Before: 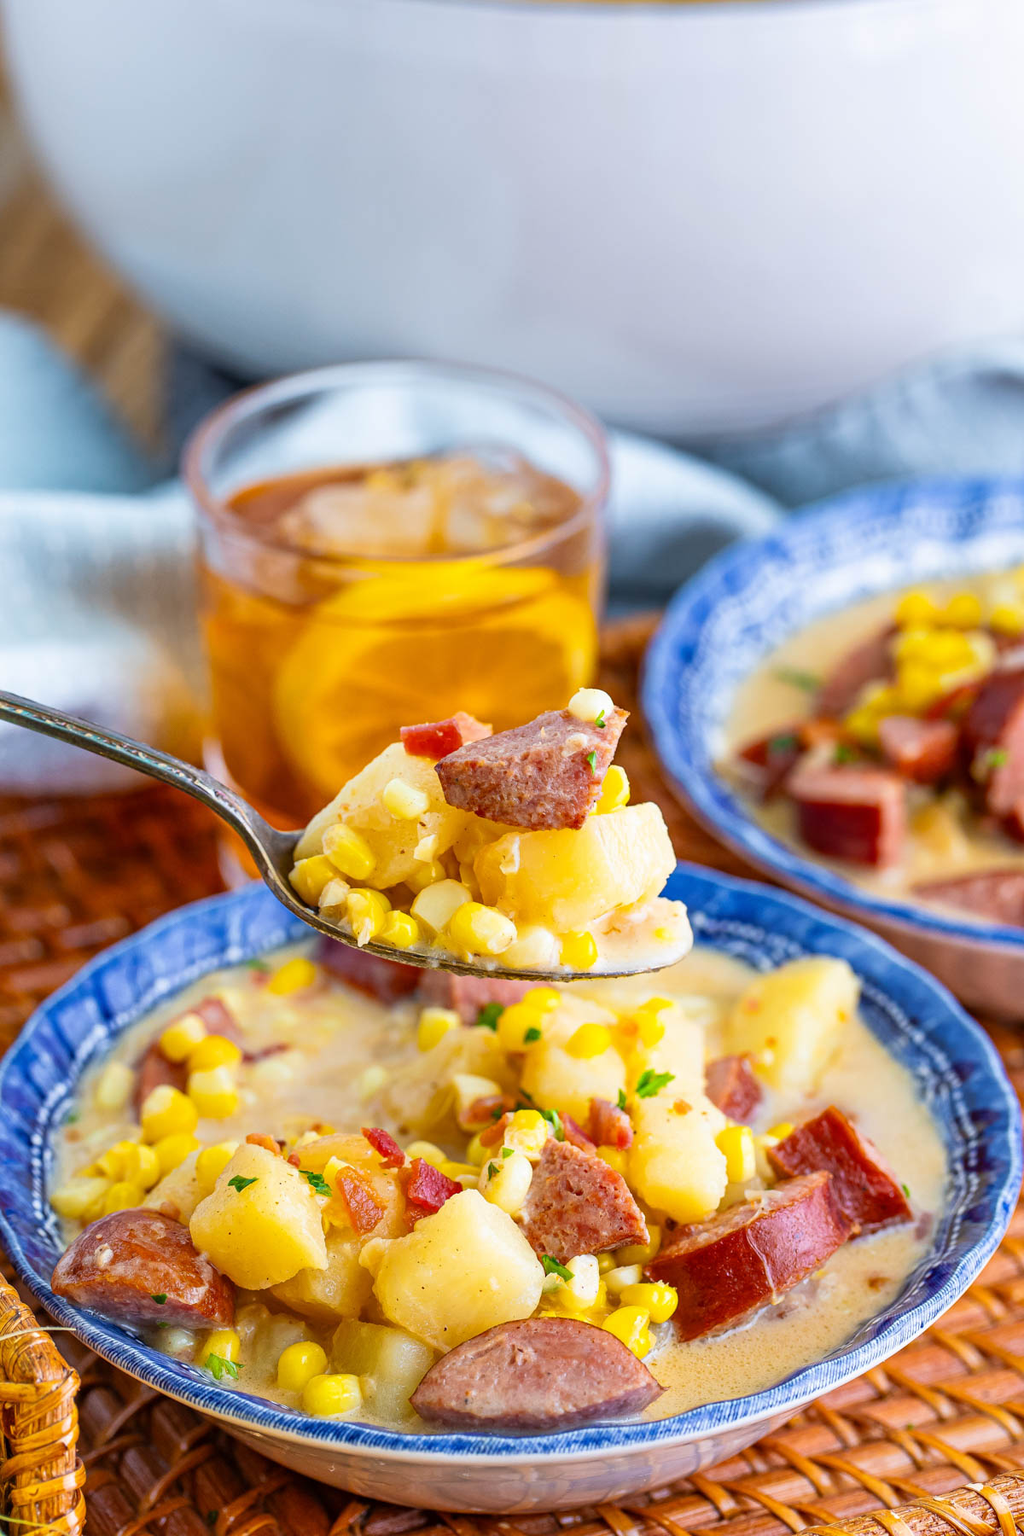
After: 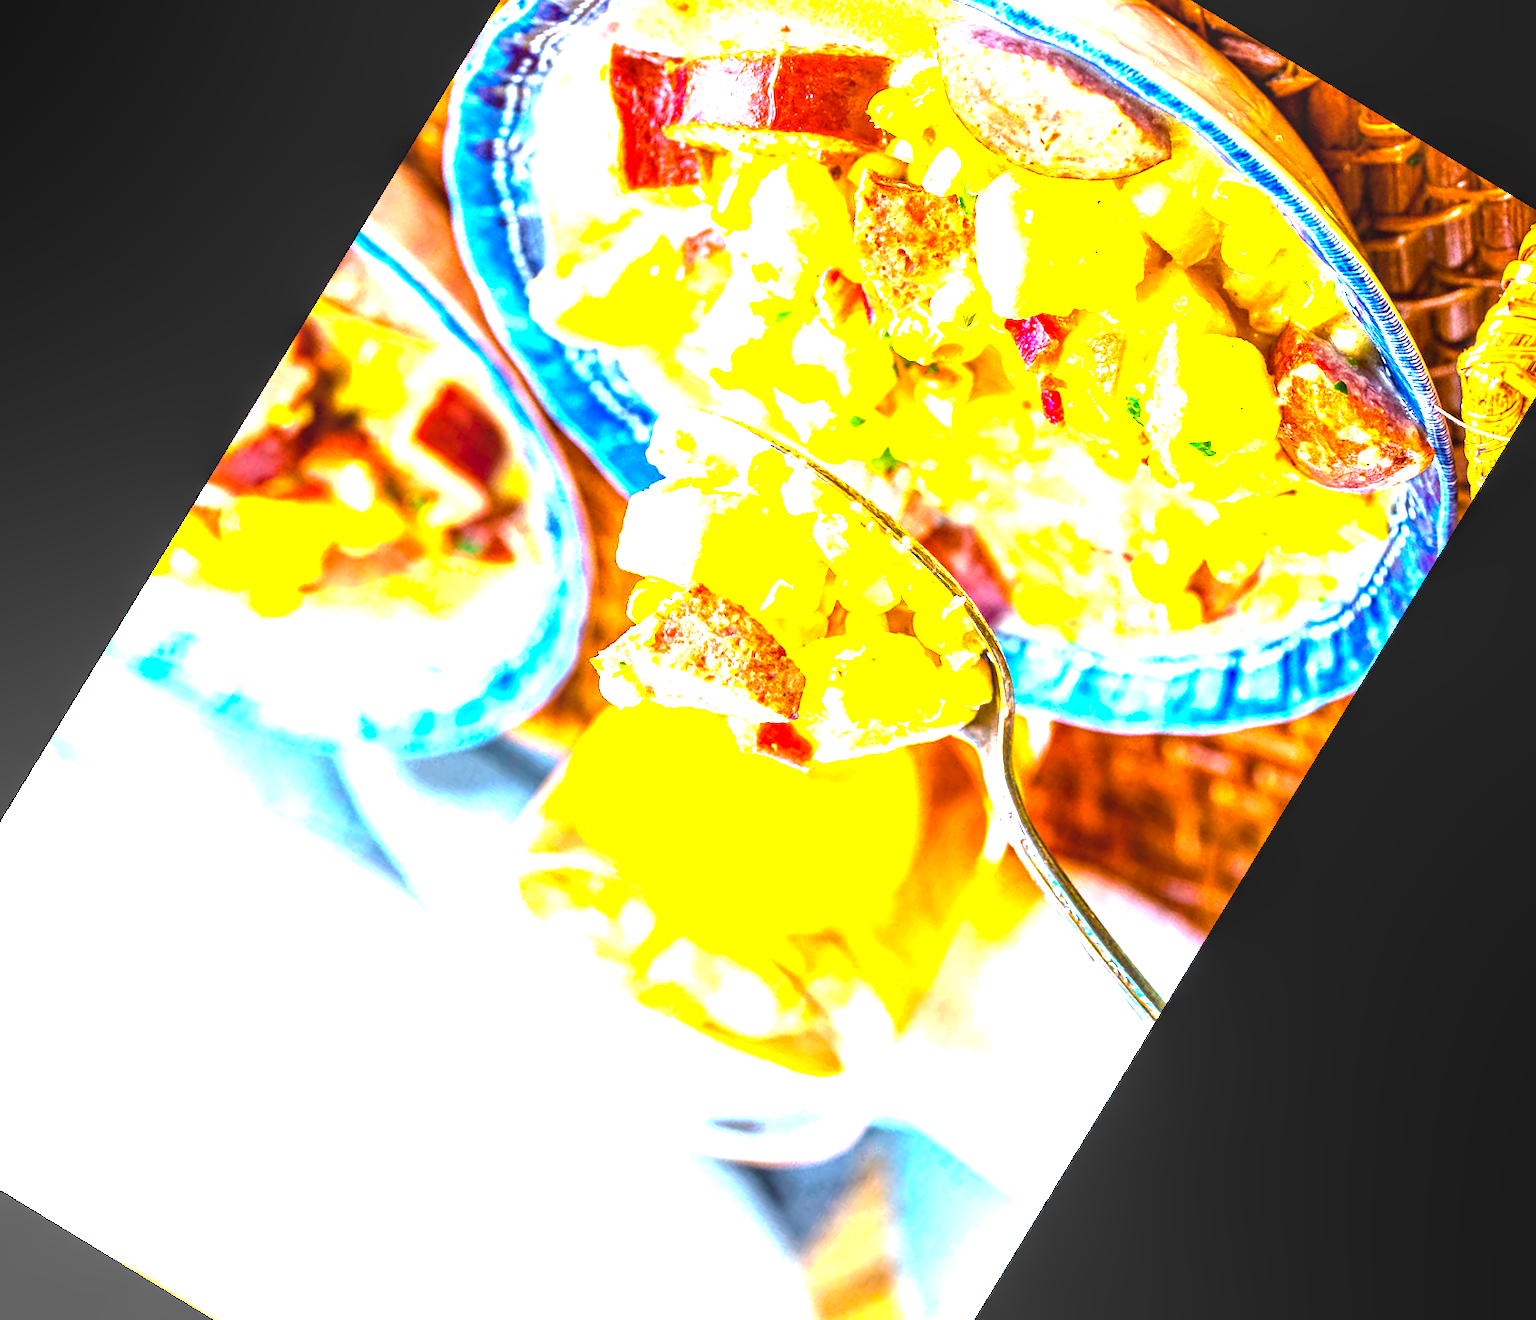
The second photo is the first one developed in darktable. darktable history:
crop and rotate: angle 148.68°, left 9.111%, top 15.603%, right 4.588%, bottom 17.041%
color balance rgb: perceptual saturation grading › global saturation 25%, perceptual brilliance grading › global brilliance 35%, perceptual brilliance grading › highlights 50%, perceptual brilliance grading › mid-tones 60%, perceptual brilliance grading › shadows 35%, global vibrance 20%
local contrast: on, module defaults
tone equalizer: on, module defaults
contrast brightness saturation: contrast 0.08, saturation 0.02
